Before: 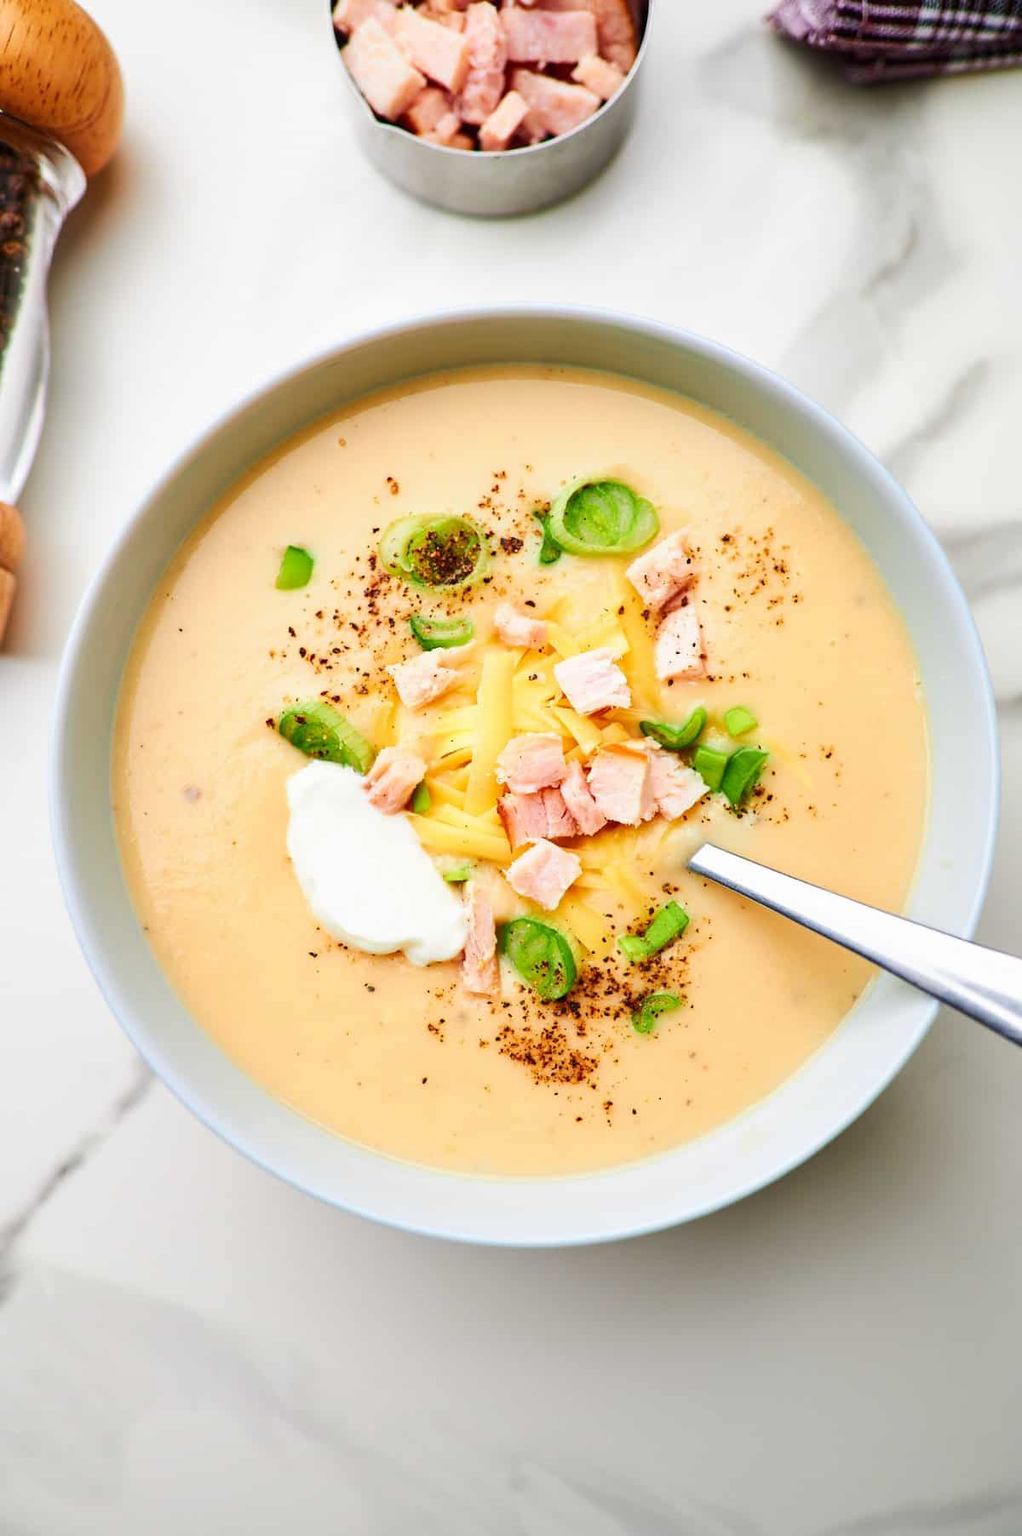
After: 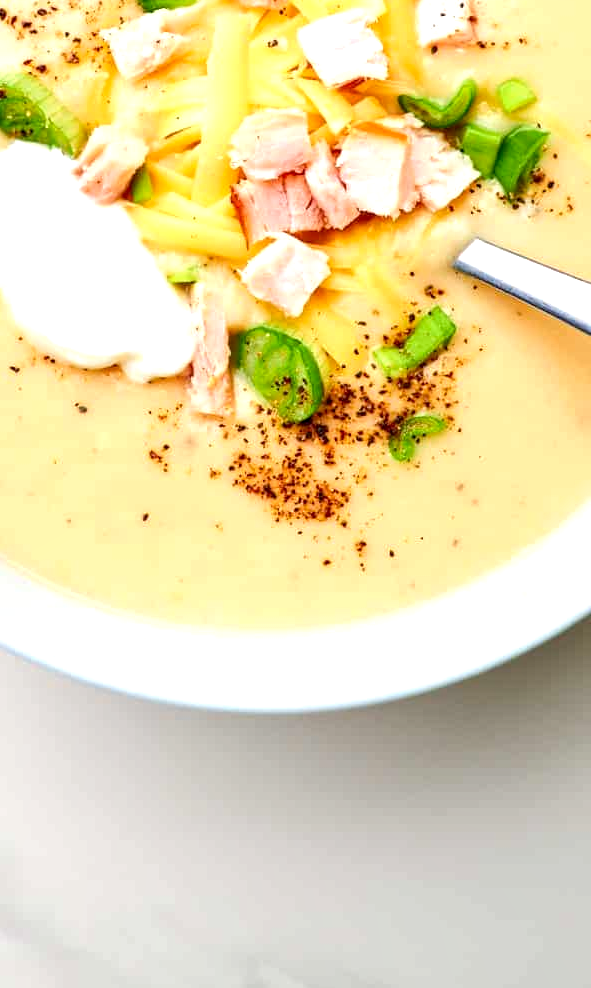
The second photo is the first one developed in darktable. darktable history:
local contrast: on, module defaults
exposure: black level correction 0.003, exposure 0.386 EV, compensate highlight preservation false
crop: left 29.47%, top 41.717%, right 21.242%, bottom 3.479%
